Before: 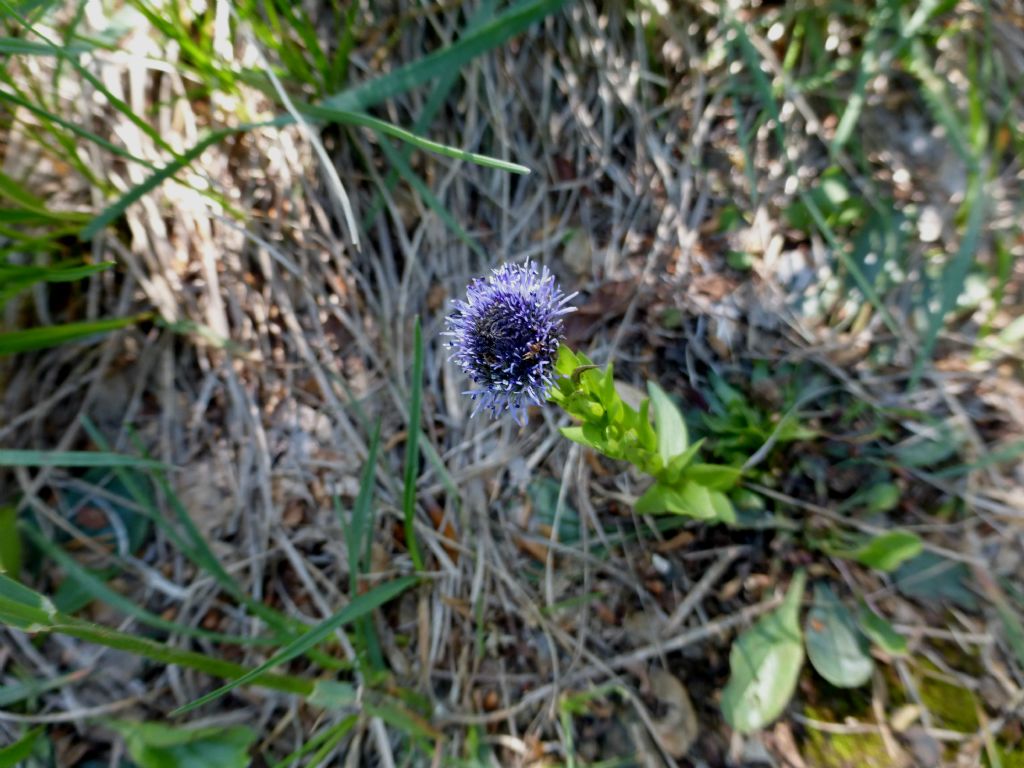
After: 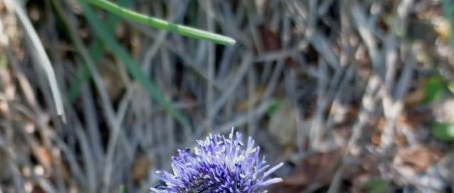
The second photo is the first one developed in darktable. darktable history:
crop: left 28.828%, top 16.862%, right 26.76%, bottom 57.976%
shadows and highlights: shadows 43.19, highlights 7.36
